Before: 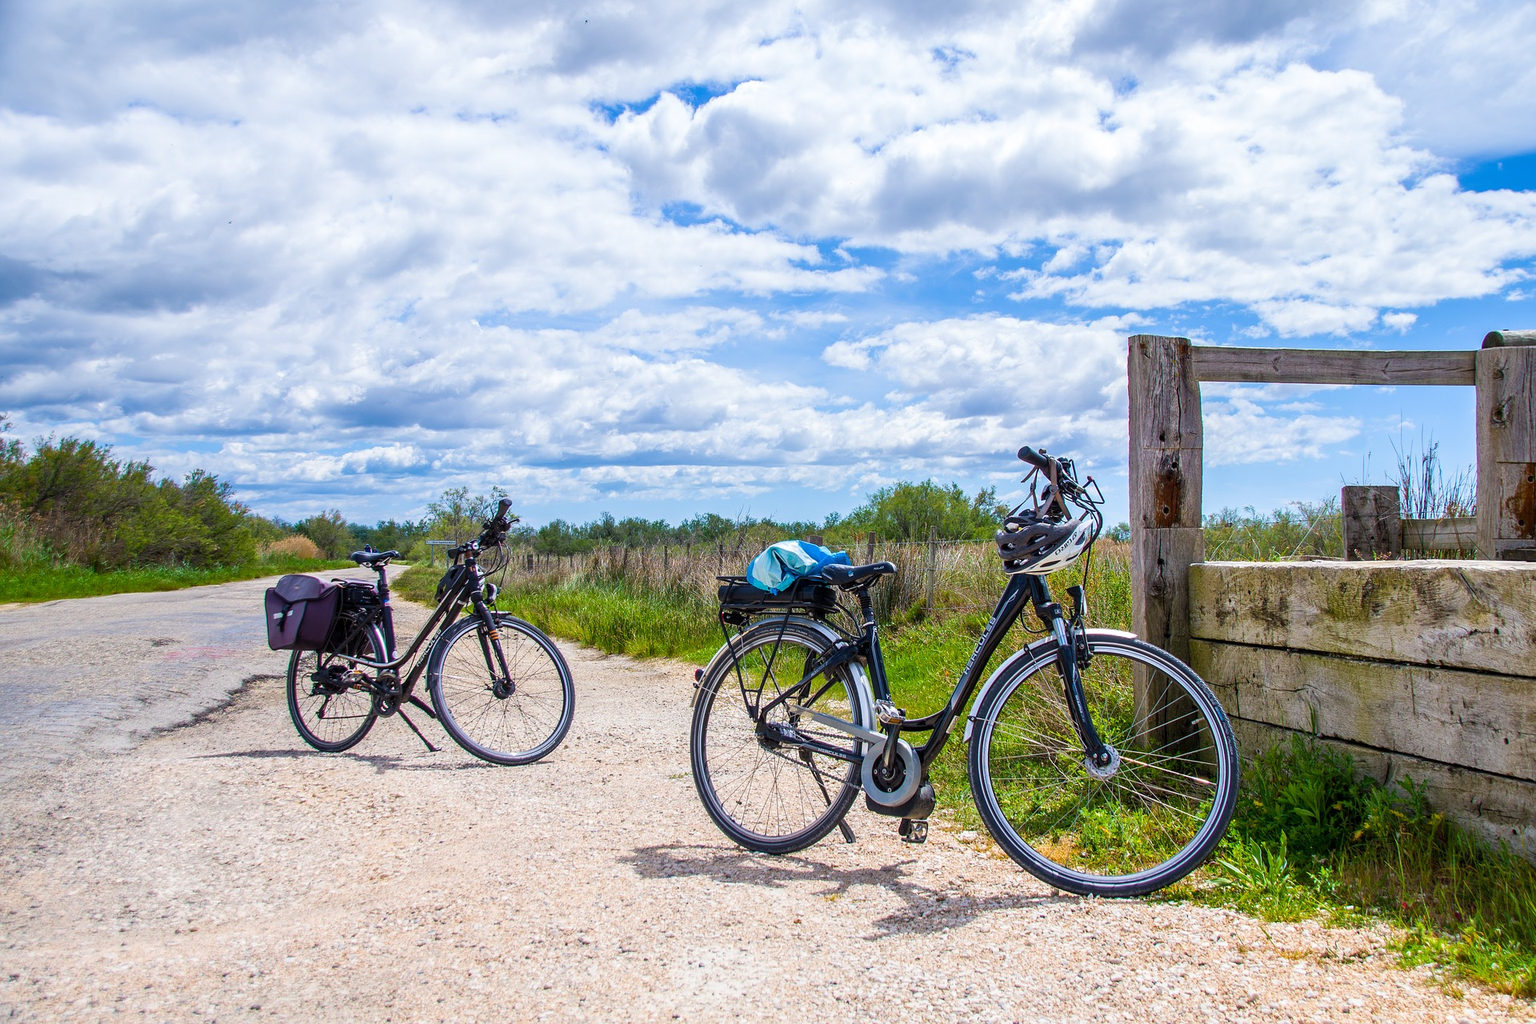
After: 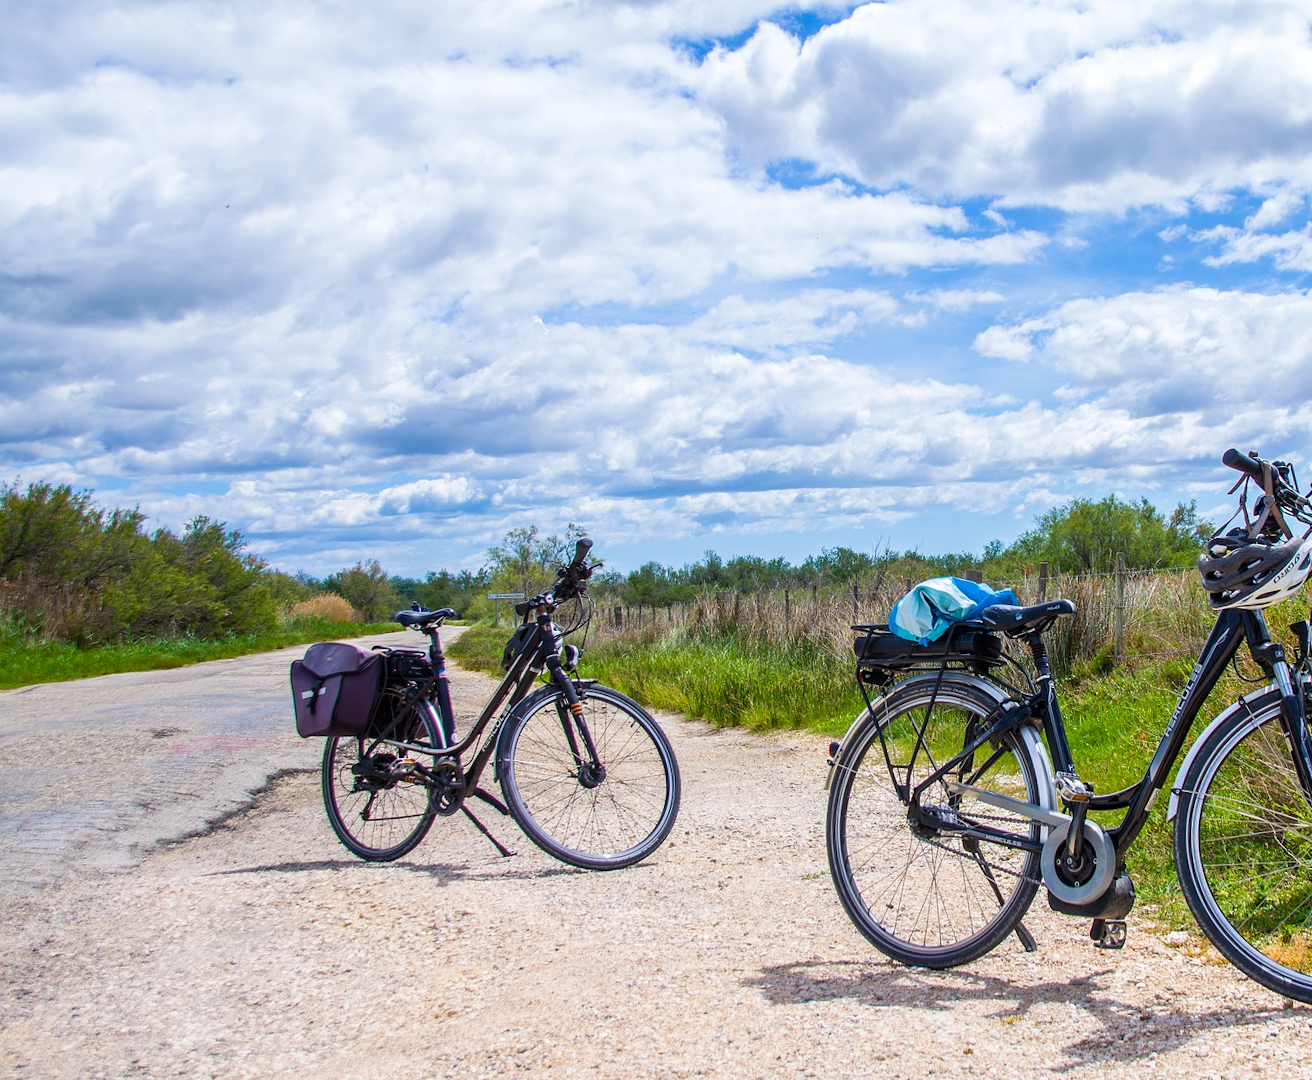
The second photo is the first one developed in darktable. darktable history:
crop: top 5.803%, right 27.864%, bottom 5.804%
rotate and perspective: rotation -2.12°, lens shift (vertical) 0.009, lens shift (horizontal) -0.008, automatic cropping original format, crop left 0.036, crop right 0.964, crop top 0.05, crop bottom 0.959
